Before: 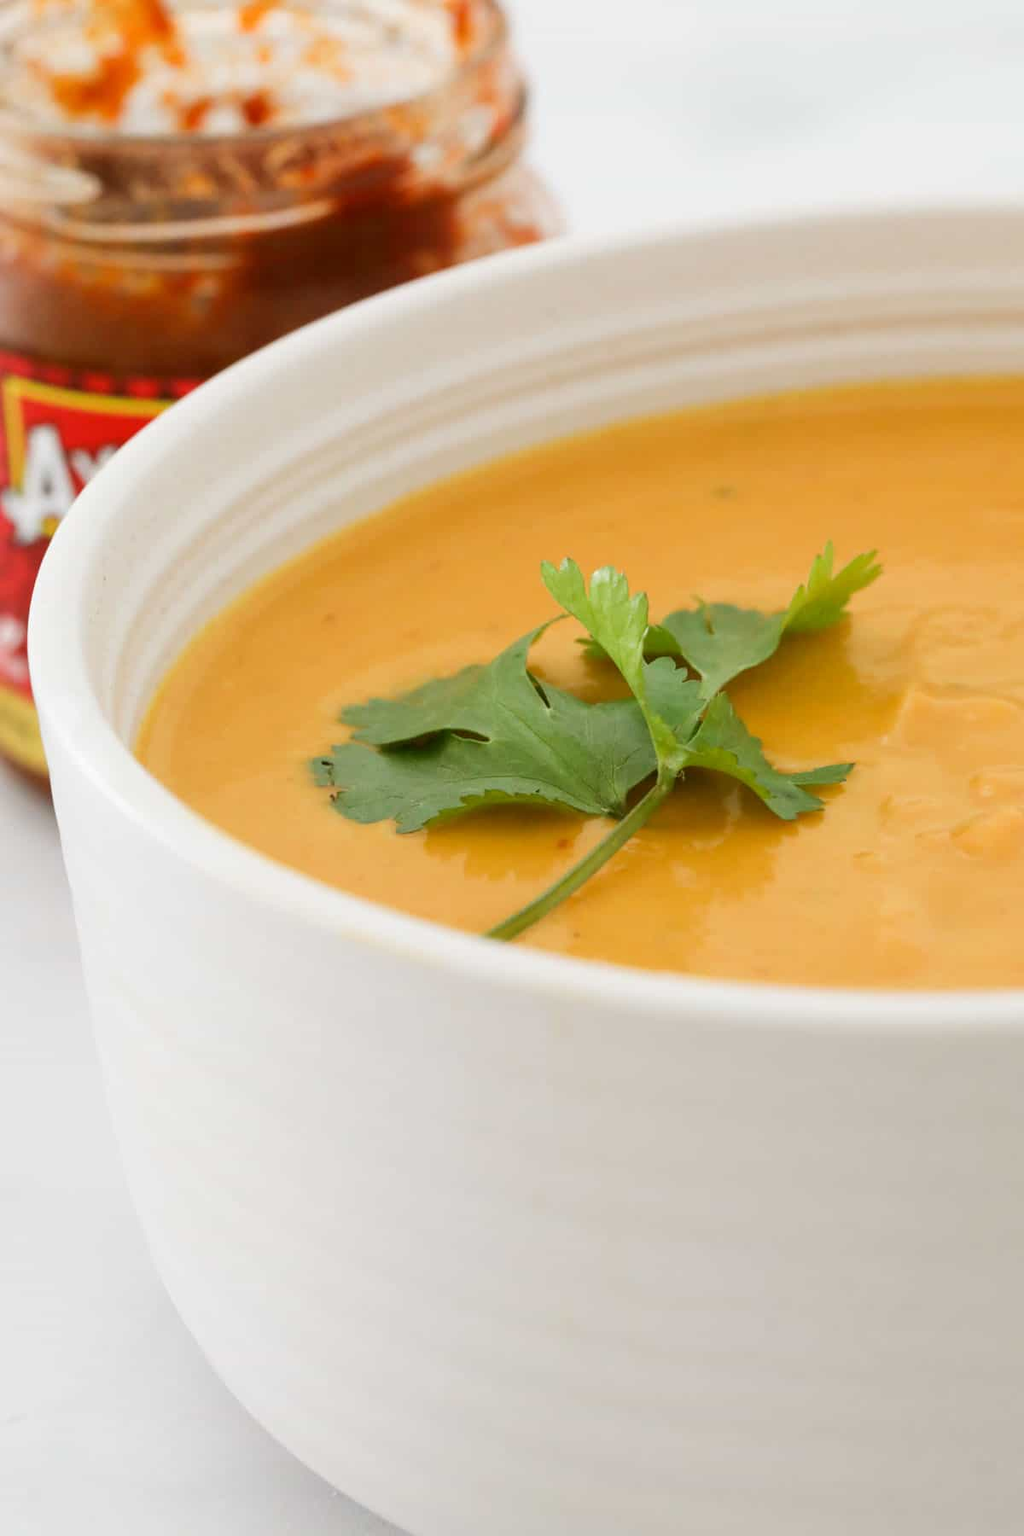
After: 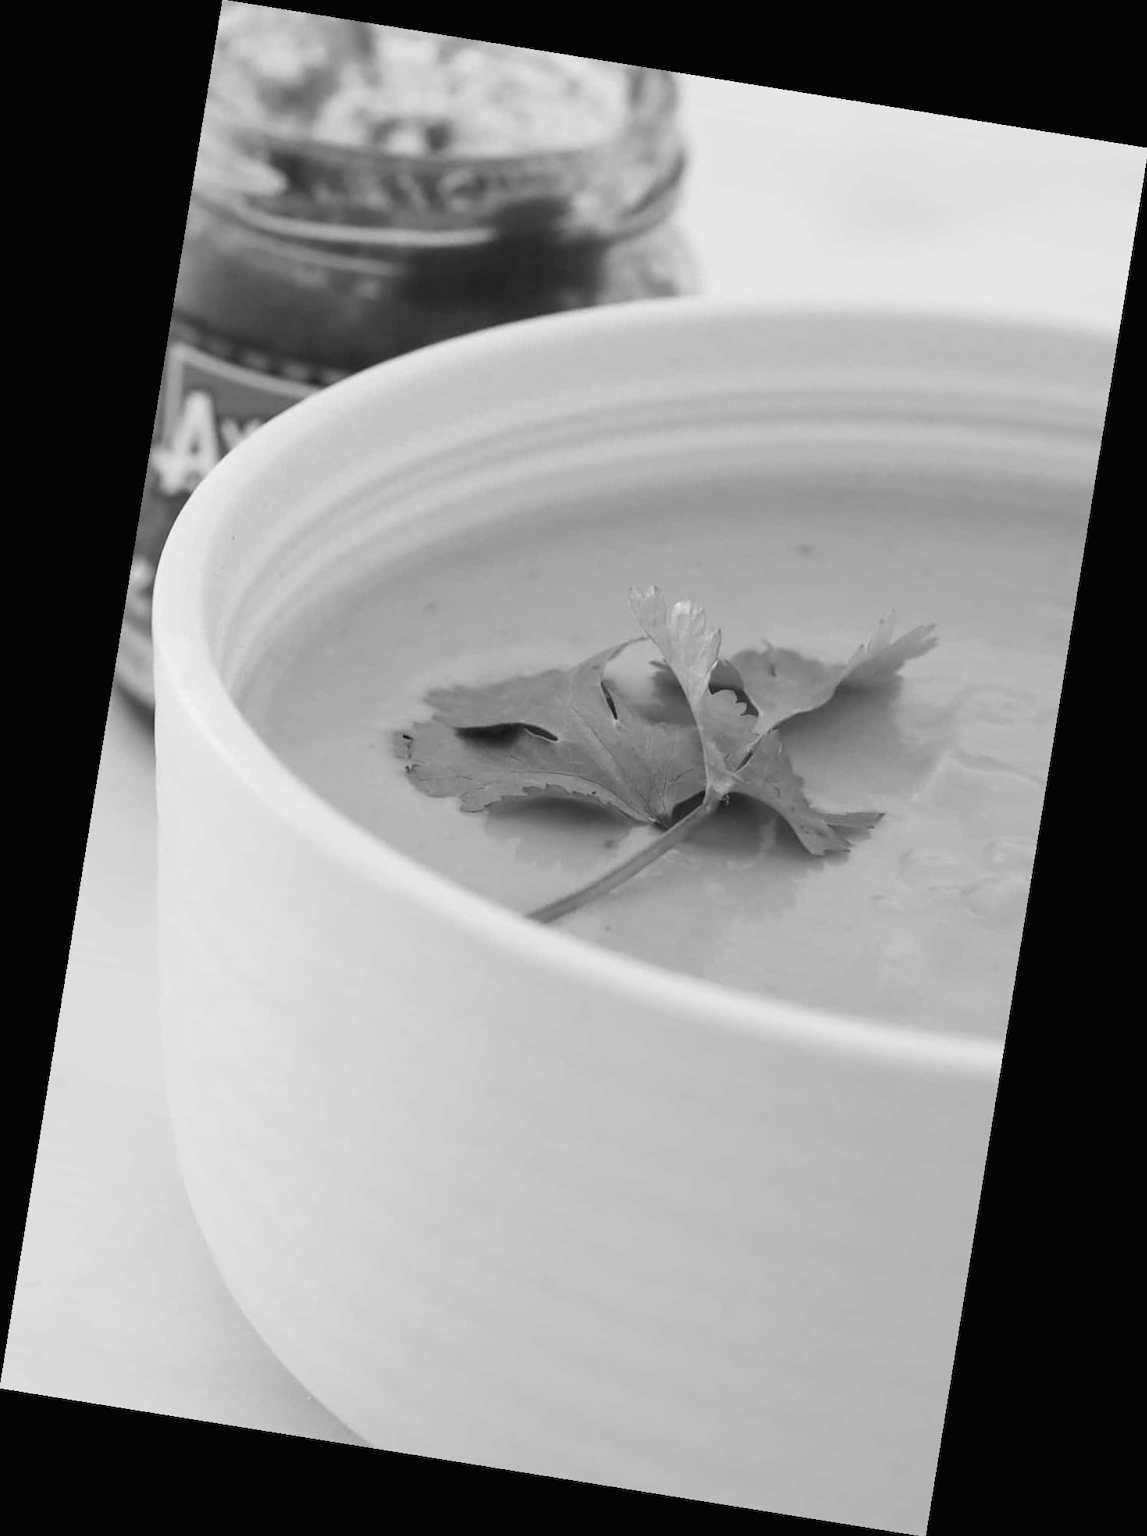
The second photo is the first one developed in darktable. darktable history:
monochrome: a -6.99, b 35.61, size 1.4
rotate and perspective: rotation 9.12°, automatic cropping off
color balance: lift [1, 0.994, 1.002, 1.006], gamma [0.957, 1.081, 1.016, 0.919], gain [0.97, 0.972, 1.01, 1.028], input saturation 91.06%, output saturation 79.8%
